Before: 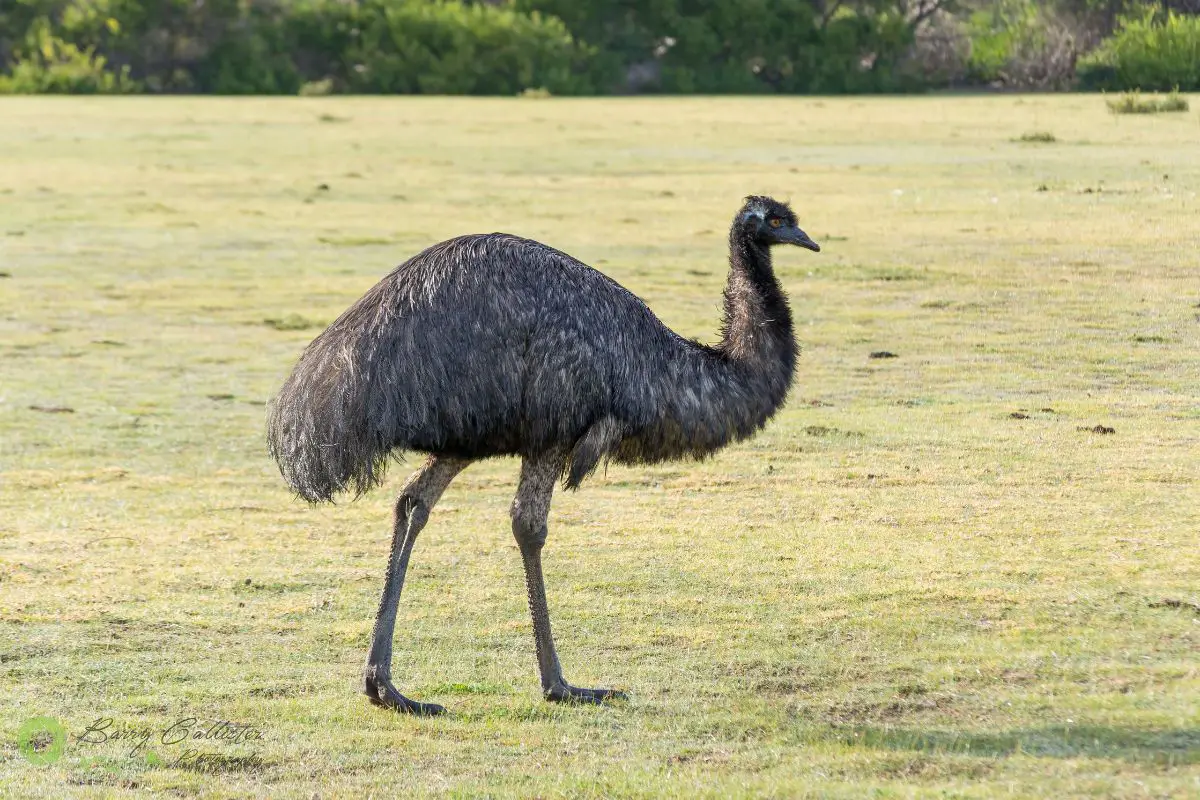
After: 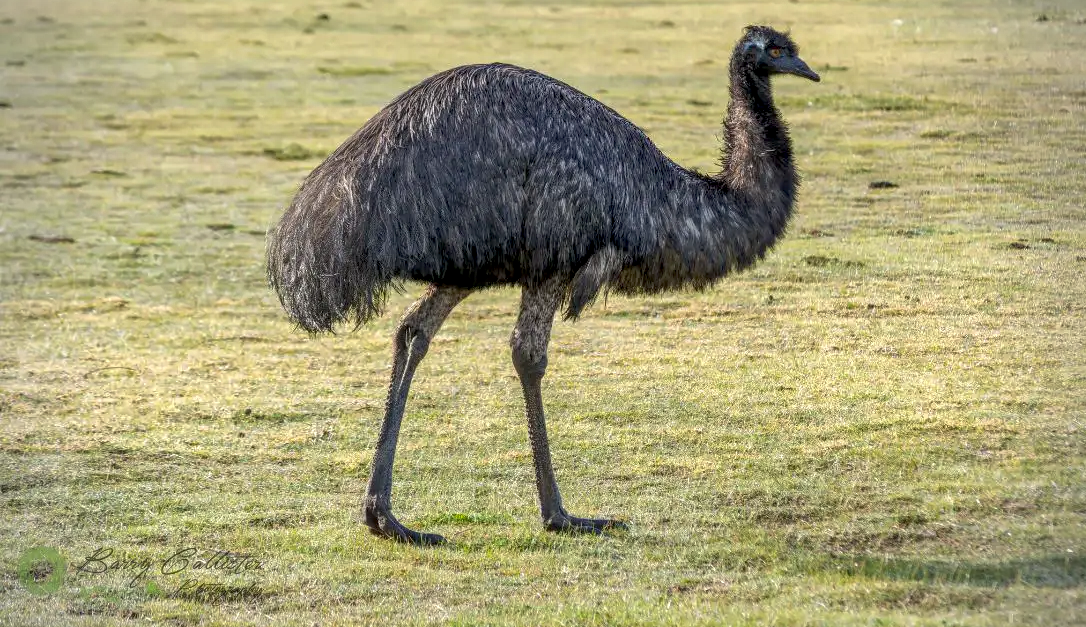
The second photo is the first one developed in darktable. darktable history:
crop: top 21.332%, right 9.463%, bottom 0.246%
shadows and highlights: on, module defaults
local contrast: highlights 21%, detail 150%
vignetting: unbound false
